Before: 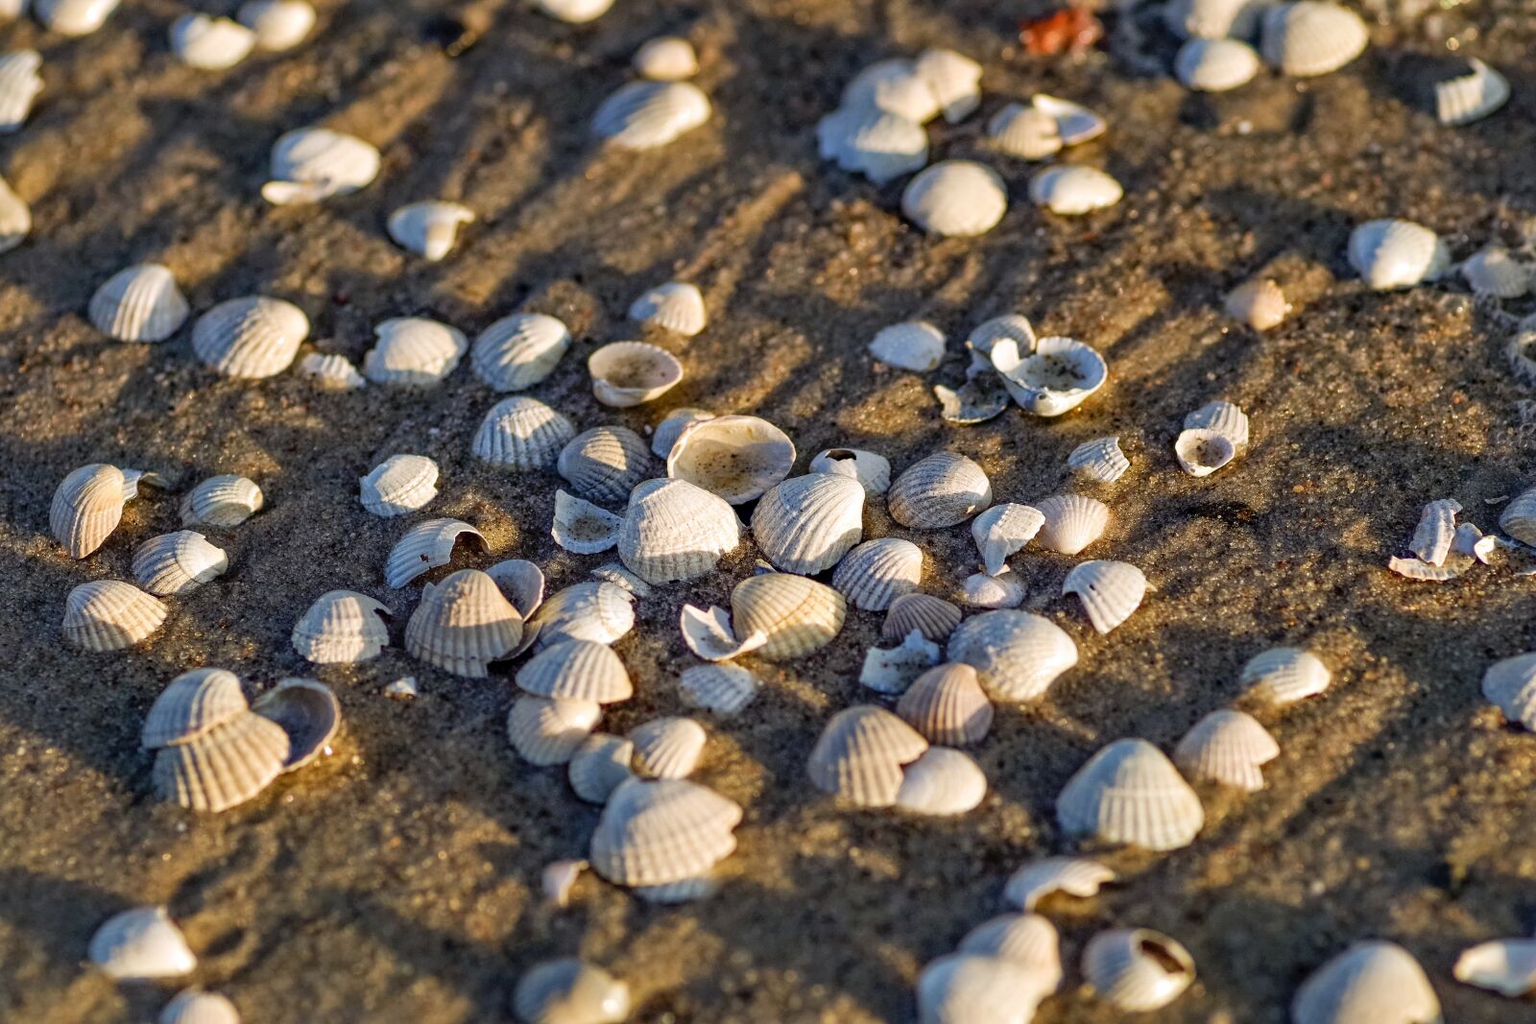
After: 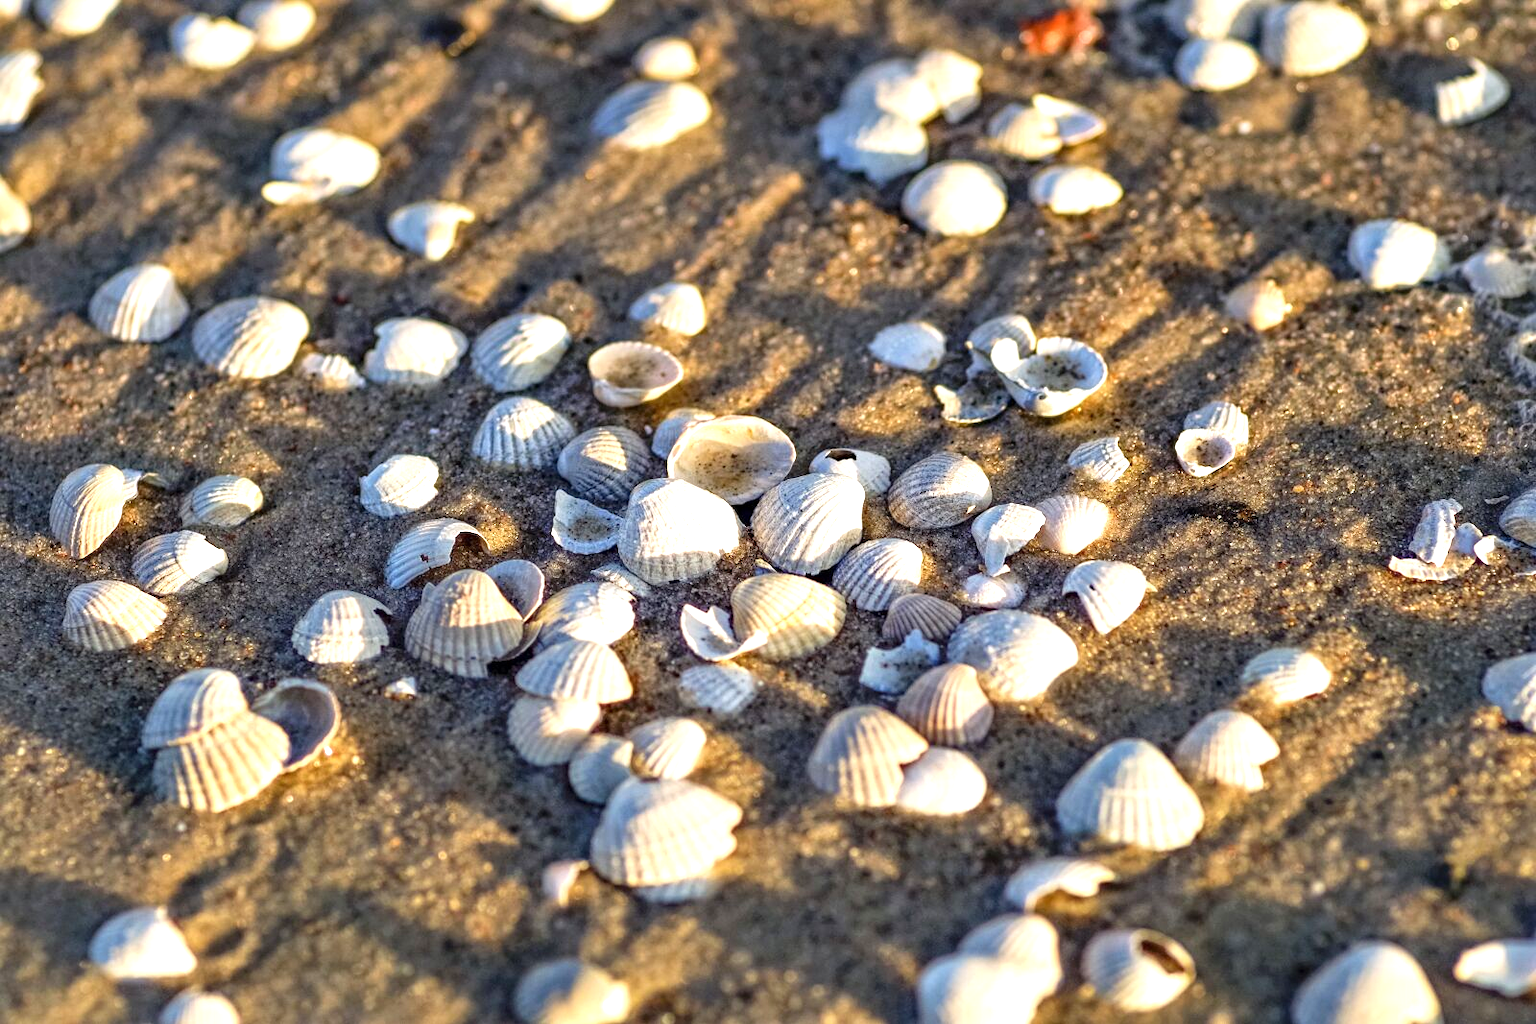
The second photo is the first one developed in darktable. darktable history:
exposure: black level correction 0, exposure 0.939 EV, compensate highlight preservation false
